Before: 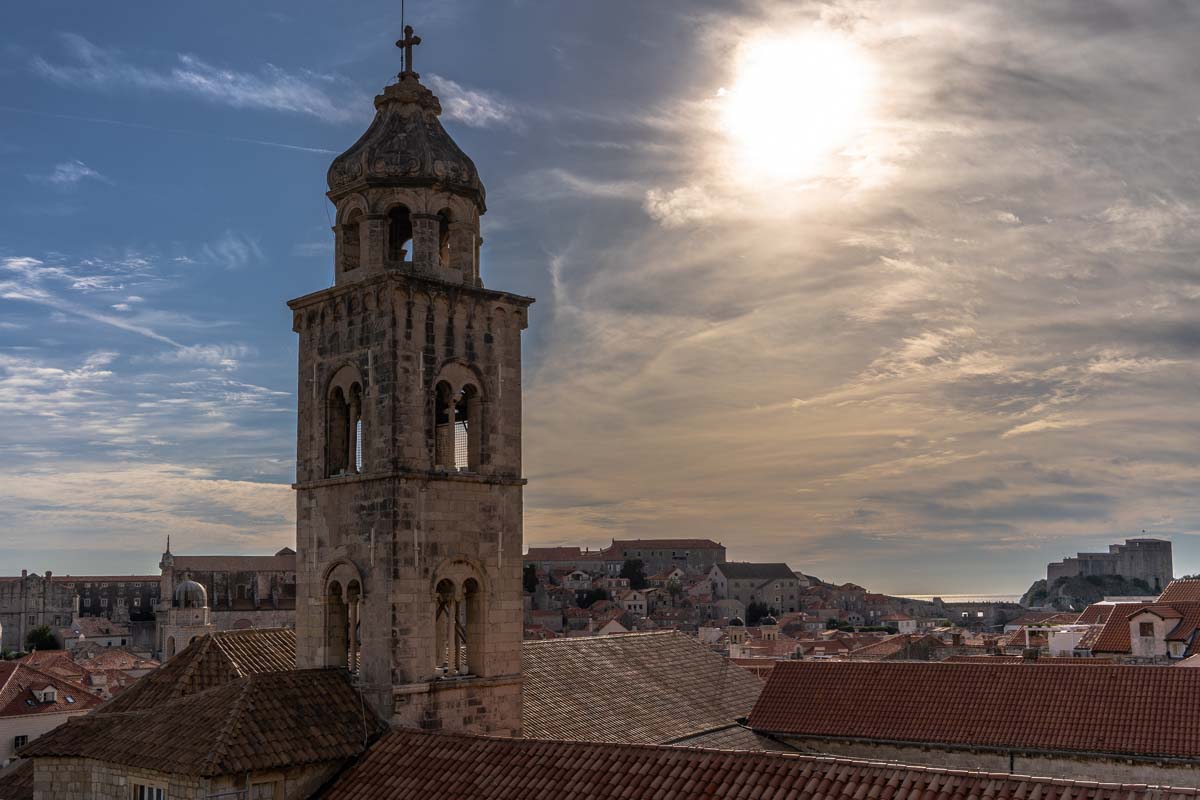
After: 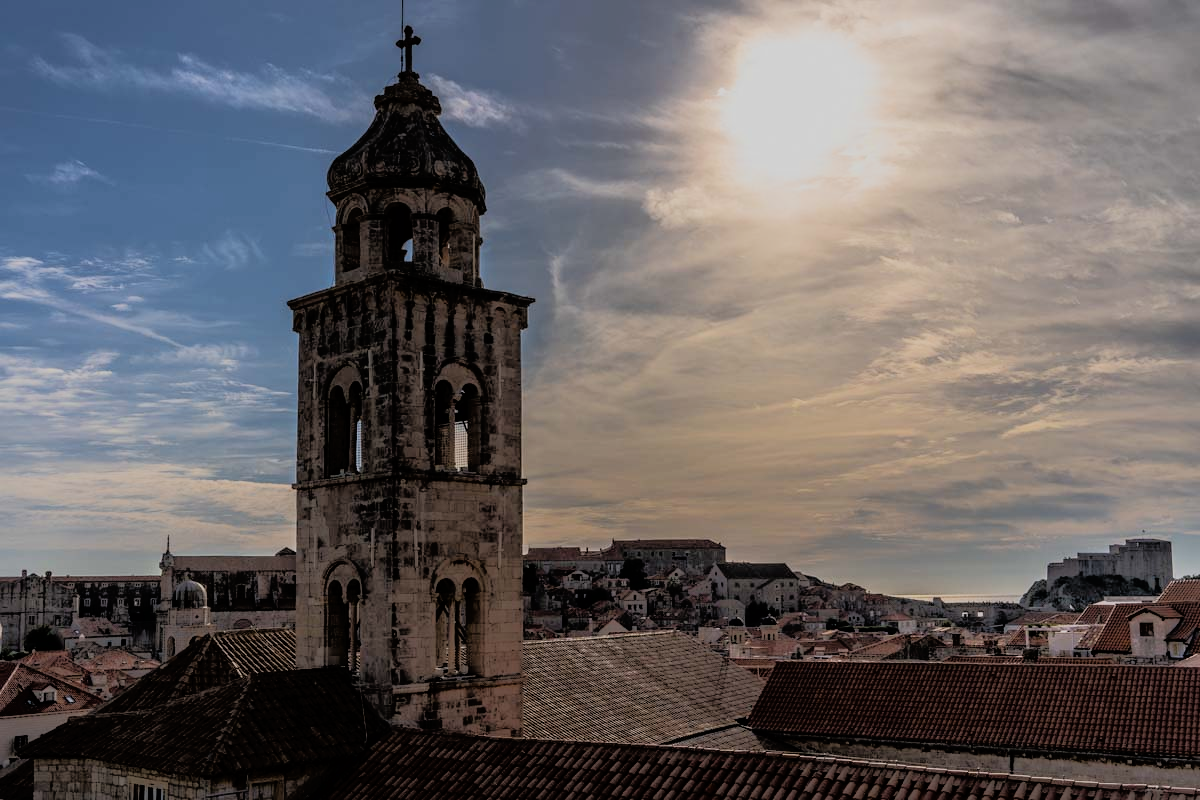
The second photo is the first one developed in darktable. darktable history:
tone equalizer: -8 EV -1.82 EV, -7 EV -1.13 EV, -6 EV -1.6 EV, edges refinement/feathering 500, mask exposure compensation -1.26 EV, preserve details no
filmic rgb: black relative exposure -7.65 EV, white relative exposure 4.56 EV, threshold 5.94 EV, hardness 3.61, color science v6 (2022), iterations of high-quality reconstruction 10, enable highlight reconstruction true
